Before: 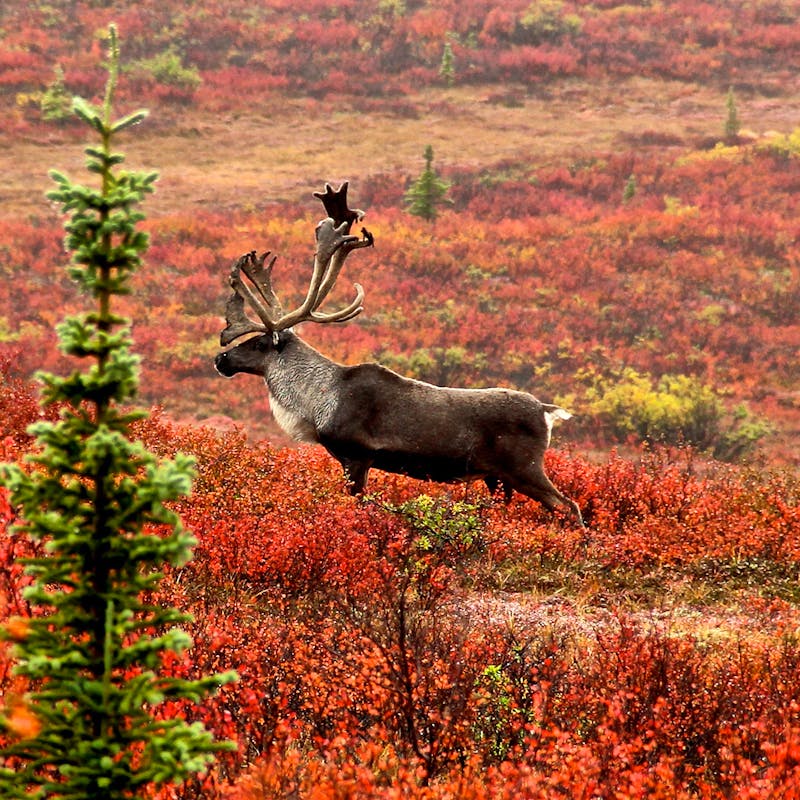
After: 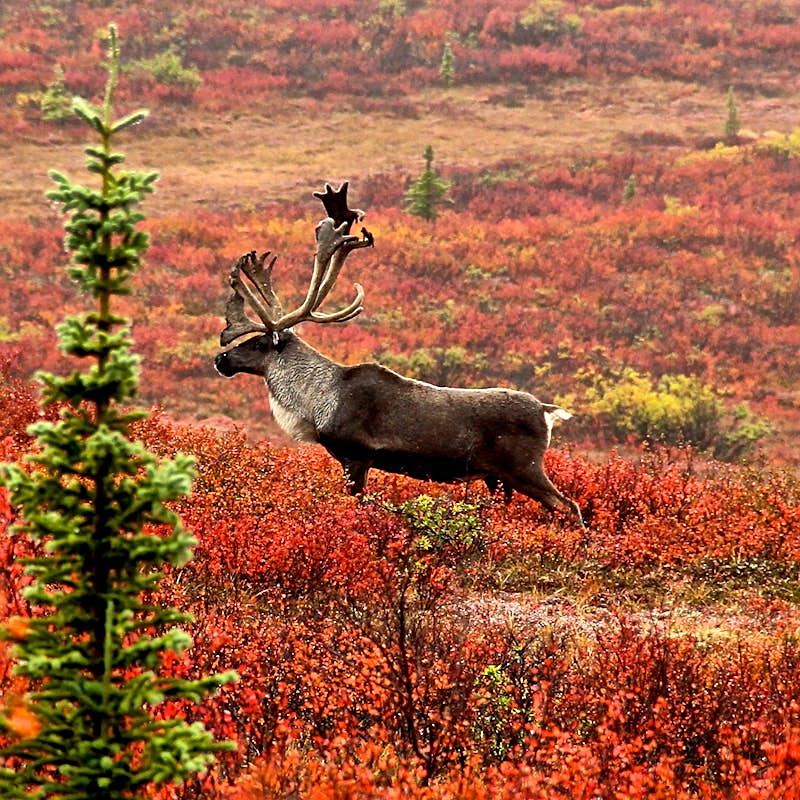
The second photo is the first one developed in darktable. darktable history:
sharpen: radius 2.487, amount 0.319
